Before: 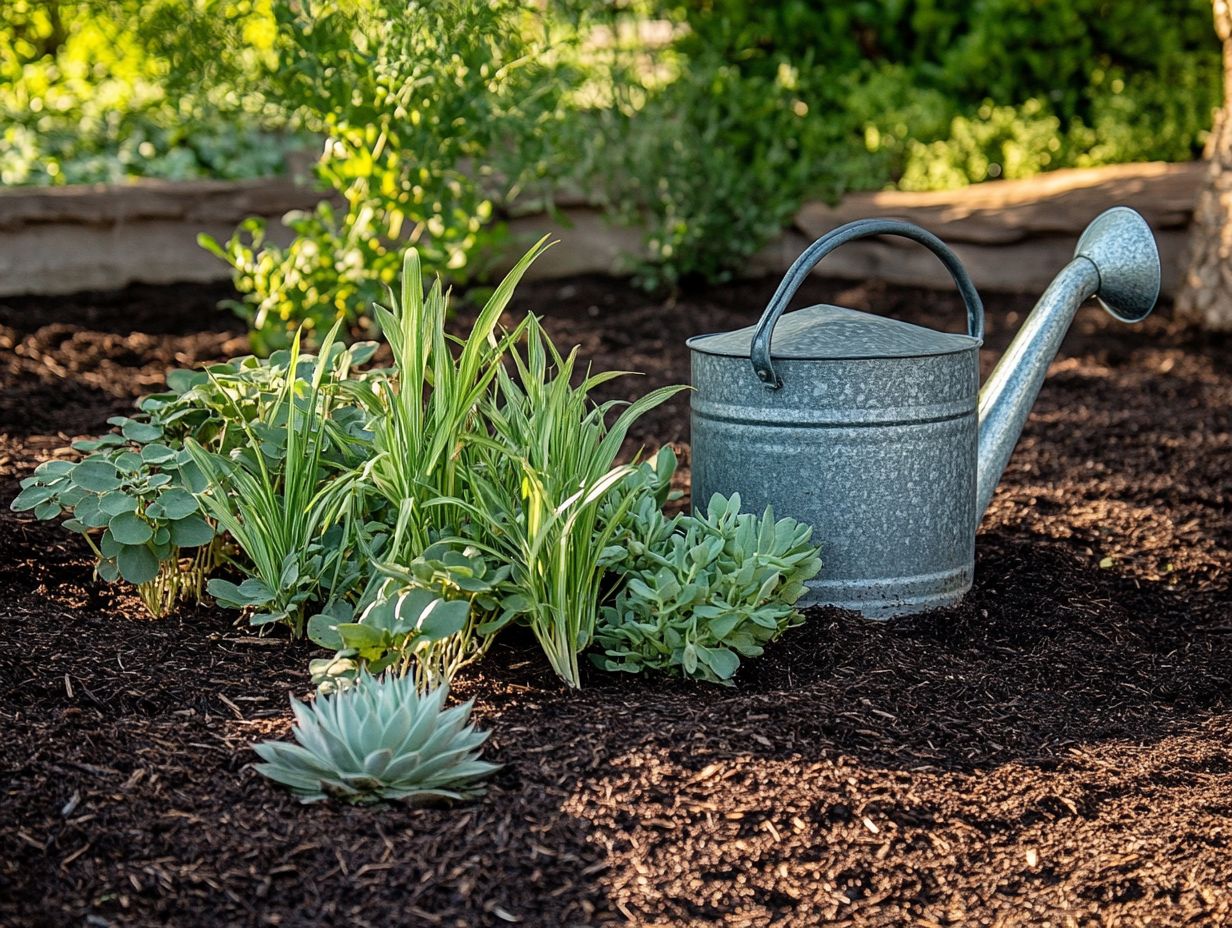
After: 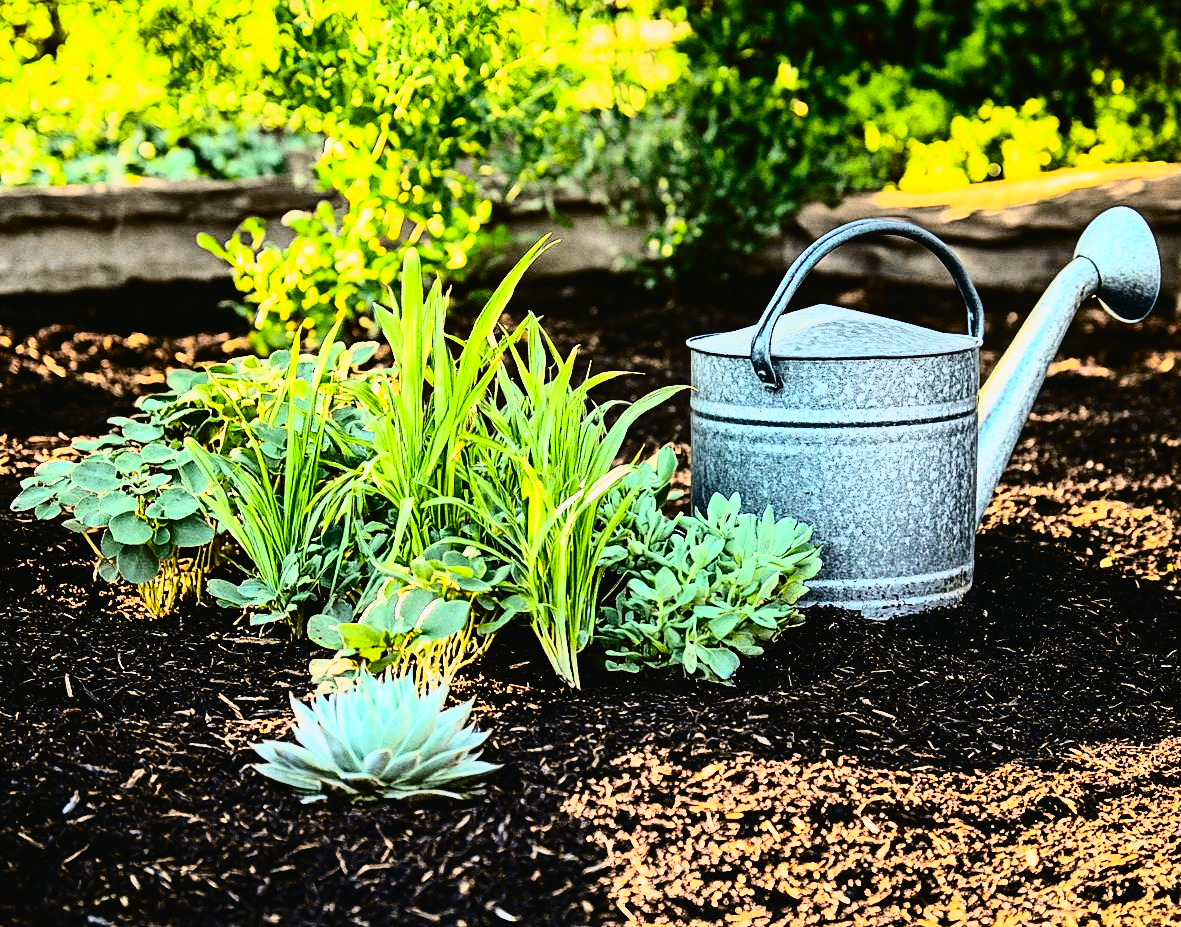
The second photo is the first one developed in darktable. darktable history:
grain: on, module defaults
exposure: black level correction 0.001, exposure -0.125 EV, compensate exposure bias true, compensate highlight preservation false
tone curve: curves: ch0 [(0.003, 0.023) (0.071, 0.052) (0.249, 0.201) (0.466, 0.557) (0.625, 0.761) (0.783, 0.9) (0.994, 0.968)]; ch1 [(0, 0) (0.262, 0.227) (0.417, 0.386) (0.469, 0.467) (0.502, 0.498) (0.531, 0.521) (0.576, 0.586) (0.612, 0.634) (0.634, 0.68) (0.686, 0.728) (0.994, 0.987)]; ch2 [(0, 0) (0.262, 0.188) (0.385, 0.353) (0.427, 0.424) (0.495, 0.493) (0.518, 0.544) (0.55, 0.579) (0.595, 0.621) (0.644, 0.748) (1, 1)], color space Lab, independent channels, preserve colors none
crop: right 4.126%, bottom 0.031%
rgb curve: curves: ch0 [(0, 0) (0.21, 0.15) (0.24, 0.21) (0.5, 0.75) (0.75, 0.96) (0.89, 0.99) (1, 1)]; ch1 [(0, 0.02) (0.21, 0.13) (0.25, 0.2) (0.5, 0.67) (0.75, 0.9) (0.89, 0.97) (1, 1)]; ch2 [(0, 0.02) (0.21, 0.13) (0.25, 0.2) (0.5, 0.67) (0.75, 0.9) (0.89, 0.97) (1, 1)], compensate middle gray true
